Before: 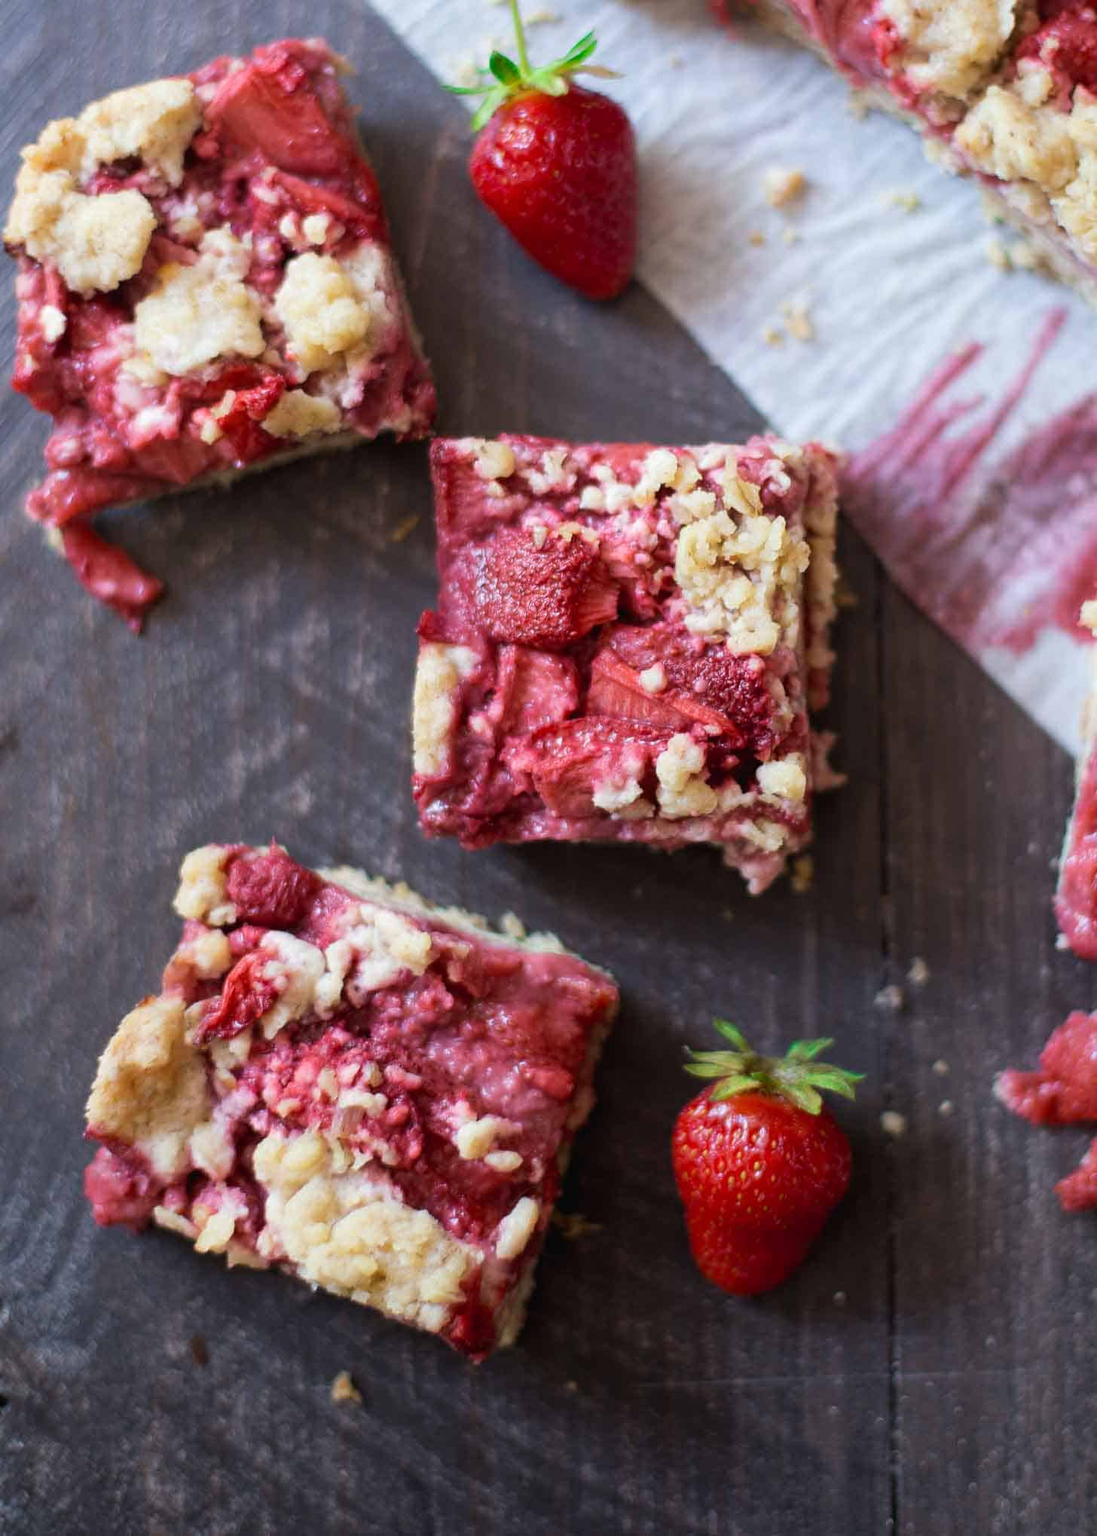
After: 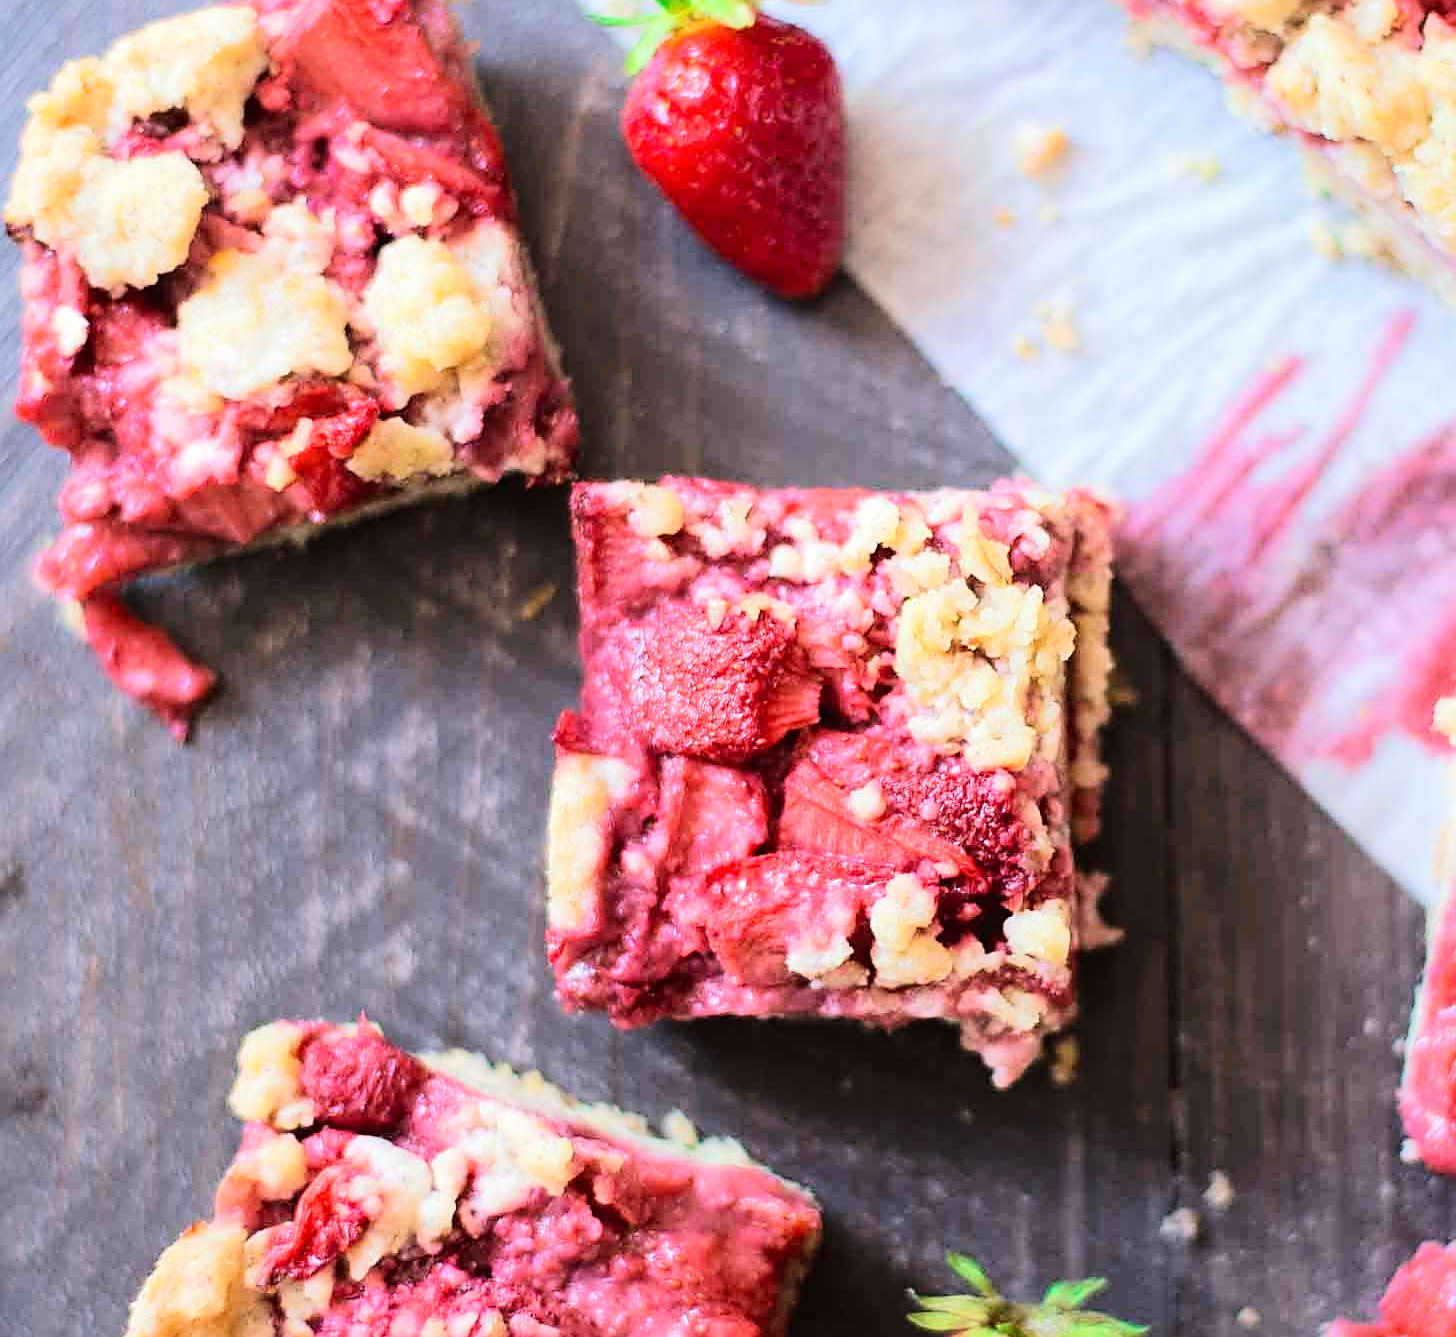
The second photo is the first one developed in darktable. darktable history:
crop and rotate: top 4.89%, bottom 29.496%
sharpen: on, module defaults
tone equalizer: -7 EV 0.156 EV, -6 EV 0.599 EV, -5 EV 1.13 EV, -4 EV 1.32 EV, -3 EV 1.14 EV, -2 EV 0.6 EV, -1 EV 0.151 EV, edges refinement/feathering 500, mask exposure compensation -1.57 EV, preserve details no
contrast brightness saturation: contrast 0.101, brightness 0.02, saturation 0.023
